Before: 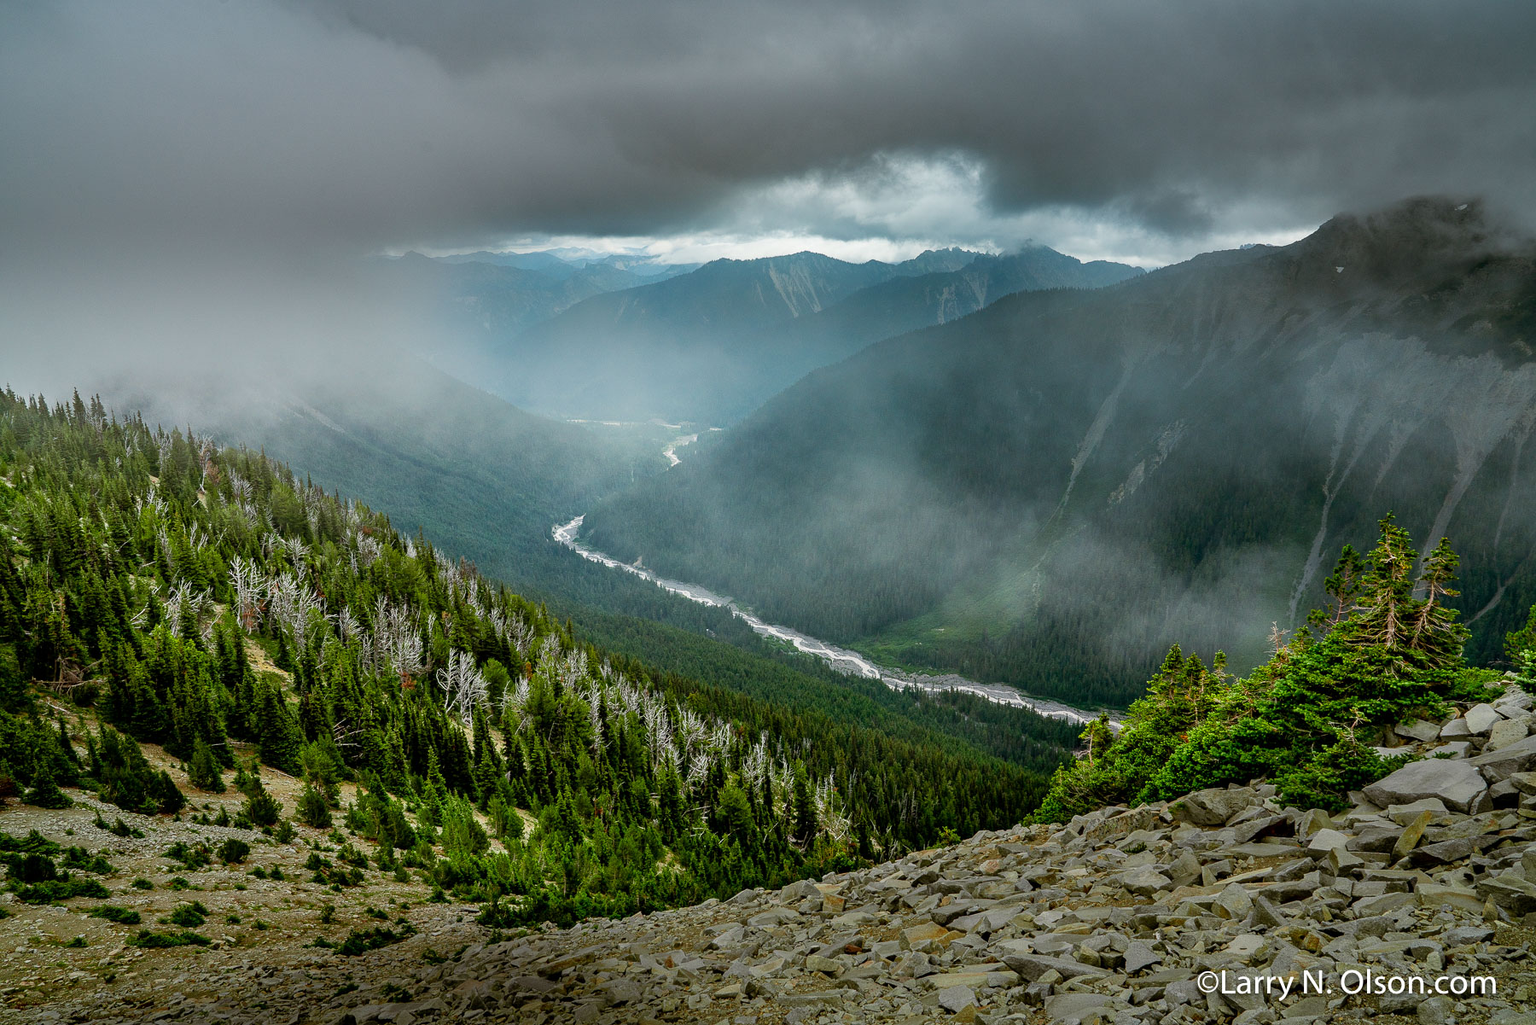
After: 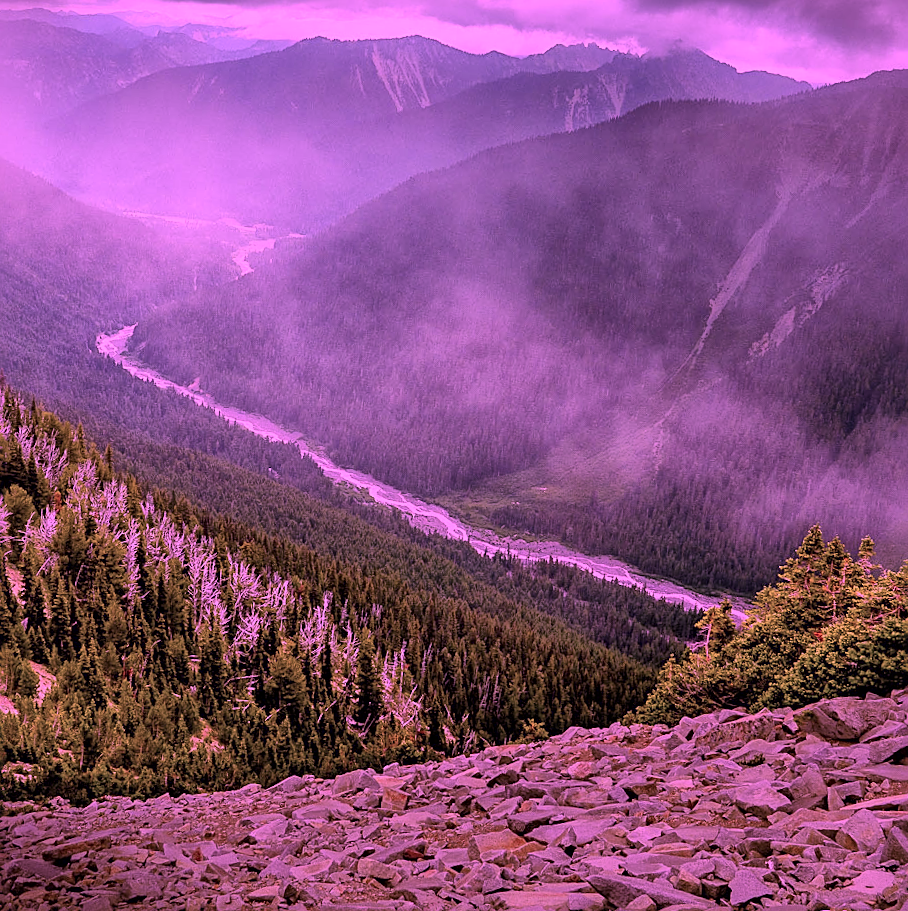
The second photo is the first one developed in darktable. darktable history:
global tonemap: drago (1, 100), detail 1
rotate and perspective: rotation 4.1°, automatic cropping off
crop: left 31.379%, top 24.658%, right 20.326%, bottom 6.628%
sharpen: on, module defaults
color calibration: illuminant custom, x 0.261, y 0.521, temperature 7054.11 K
